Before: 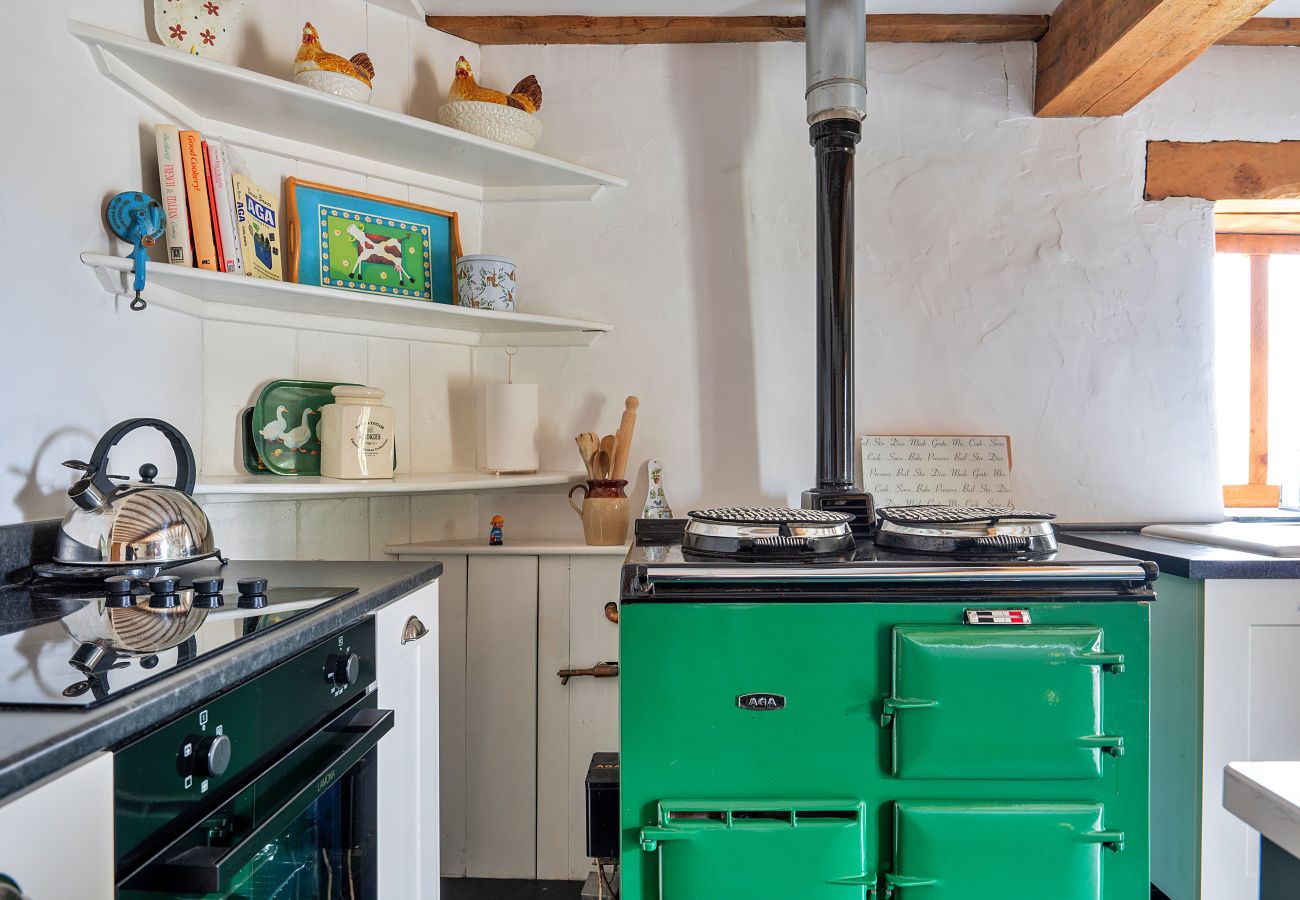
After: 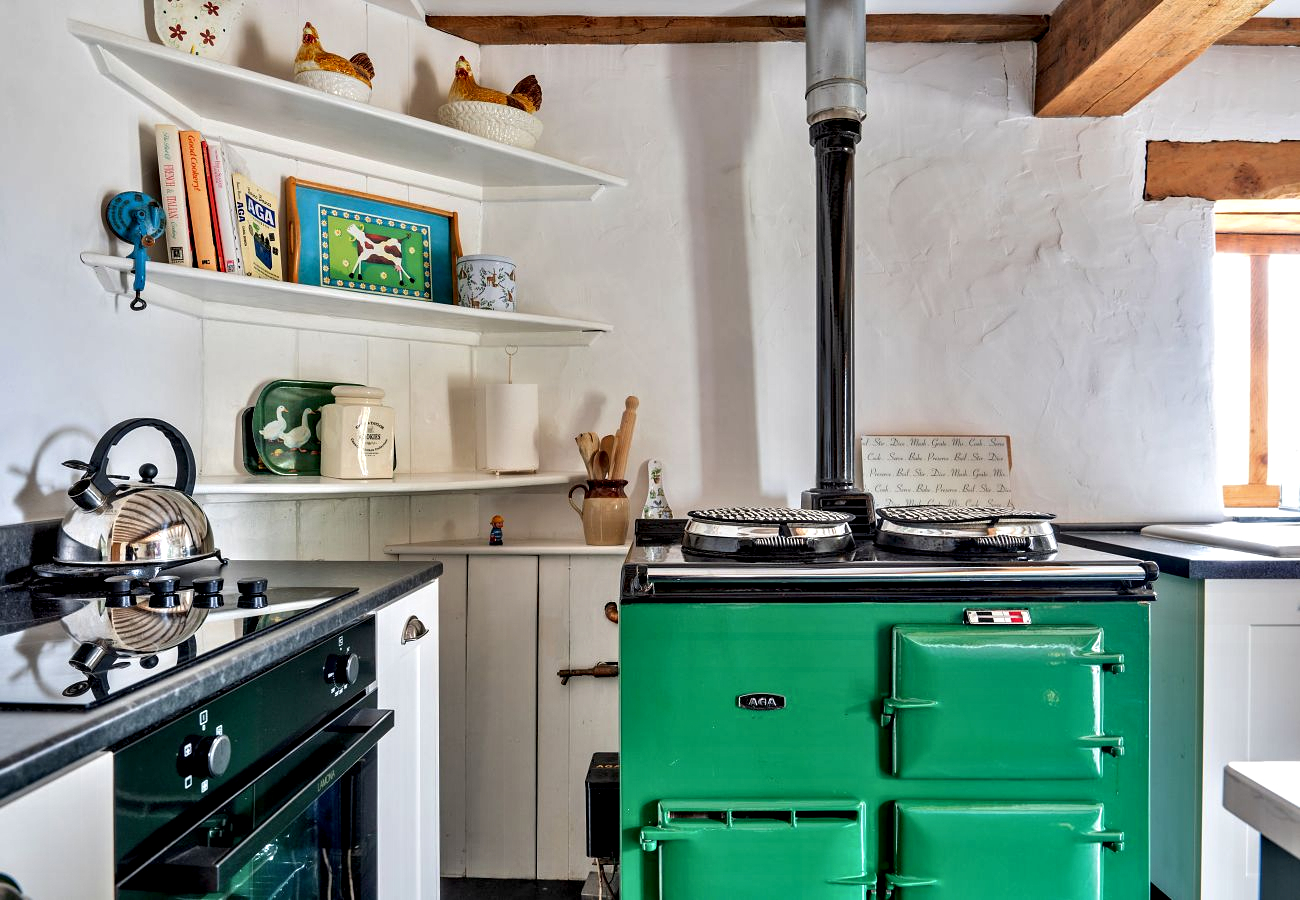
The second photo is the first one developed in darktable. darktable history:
exposure: black level correction 0.001, exposure 0.014 EV, compensate highlight preservation false
contrast equalizer: y [[0.545, 0.572, 0.59, 0.59, 0.571, 0.545], [0.5 ×6], [0.5 ×6], [0 ×6], [0 ×6]]
